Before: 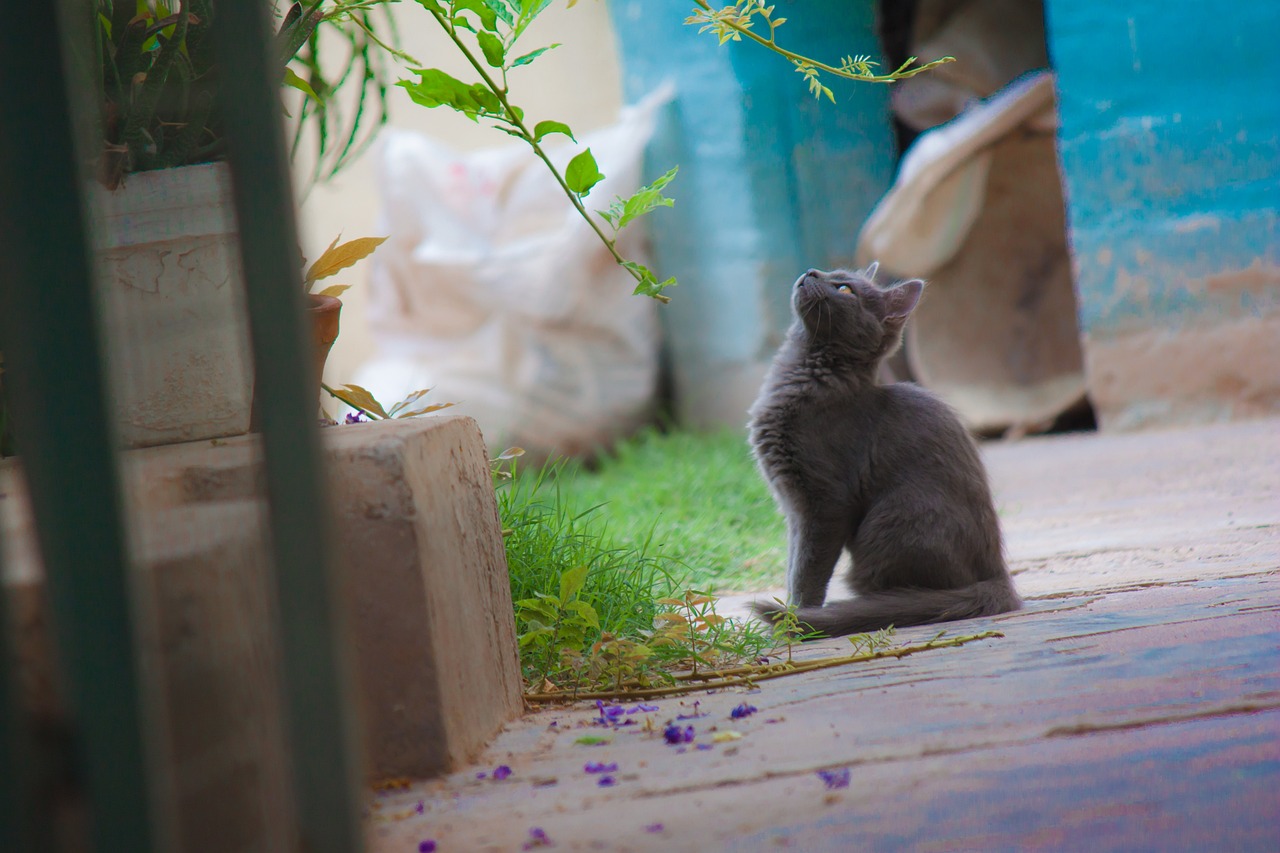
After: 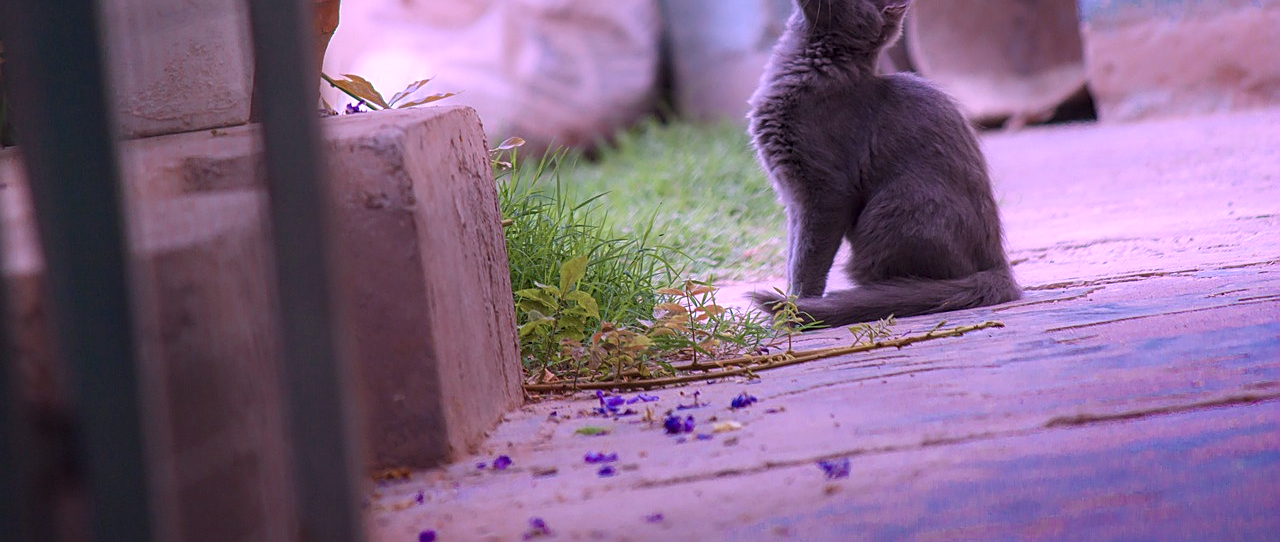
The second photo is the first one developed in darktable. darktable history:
crop and rotate: top 36.413%
color calibration: output R [1.107, -0.012, -0.003, 0], output B [0, 0, 1.308, 0], illuminant as shot in camera, x 0.365, y 0.378, temperature 4423.8 K
exposure: compensate exposure bias true, compensate highlight preservation false
local contrast: detail 130%
sharpen: on, module defaults
tone equalizer: on, module defaults
